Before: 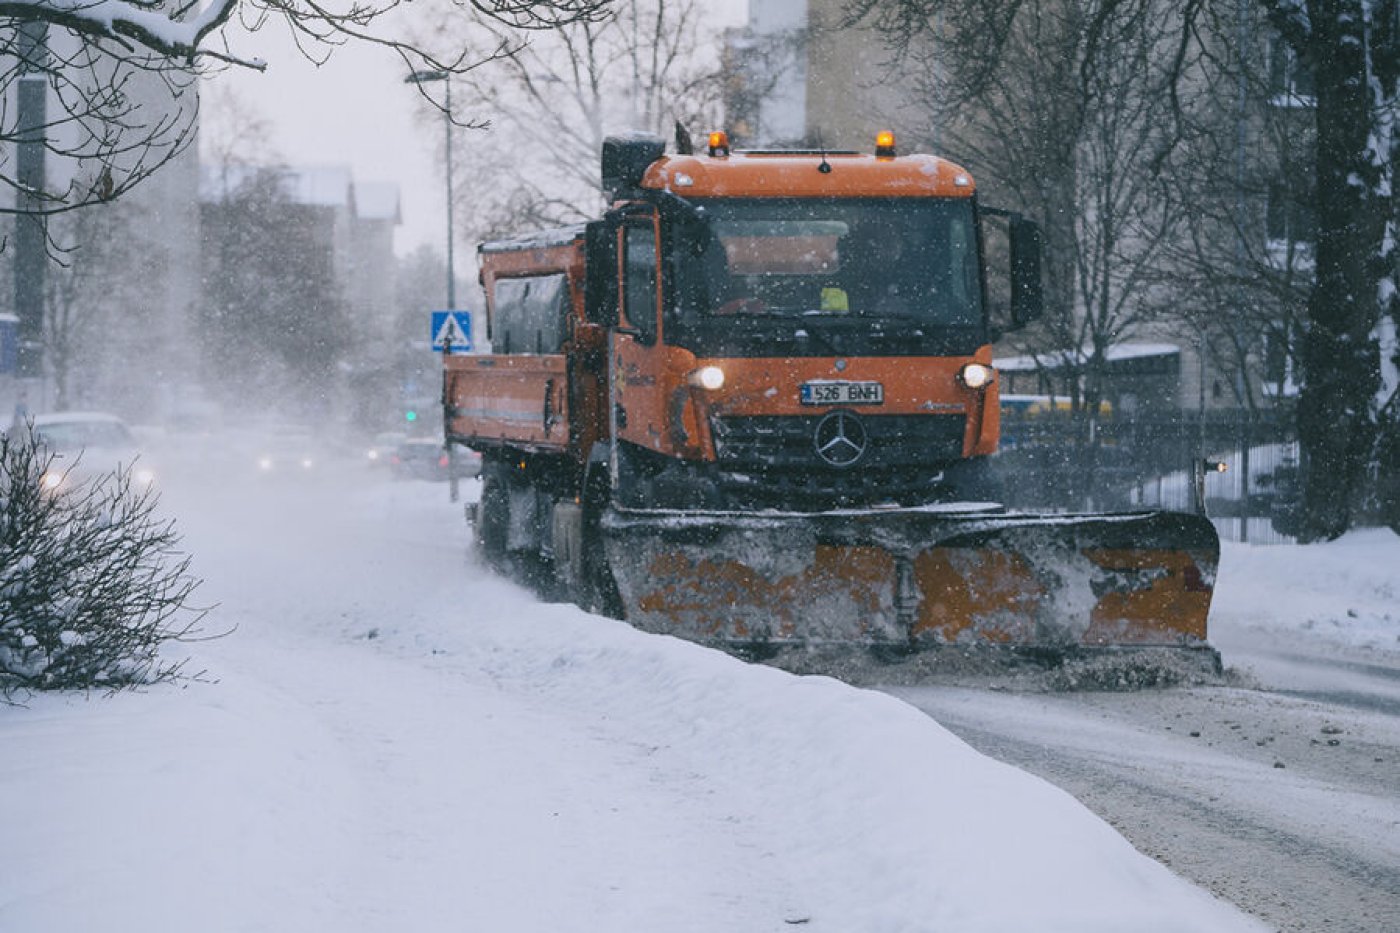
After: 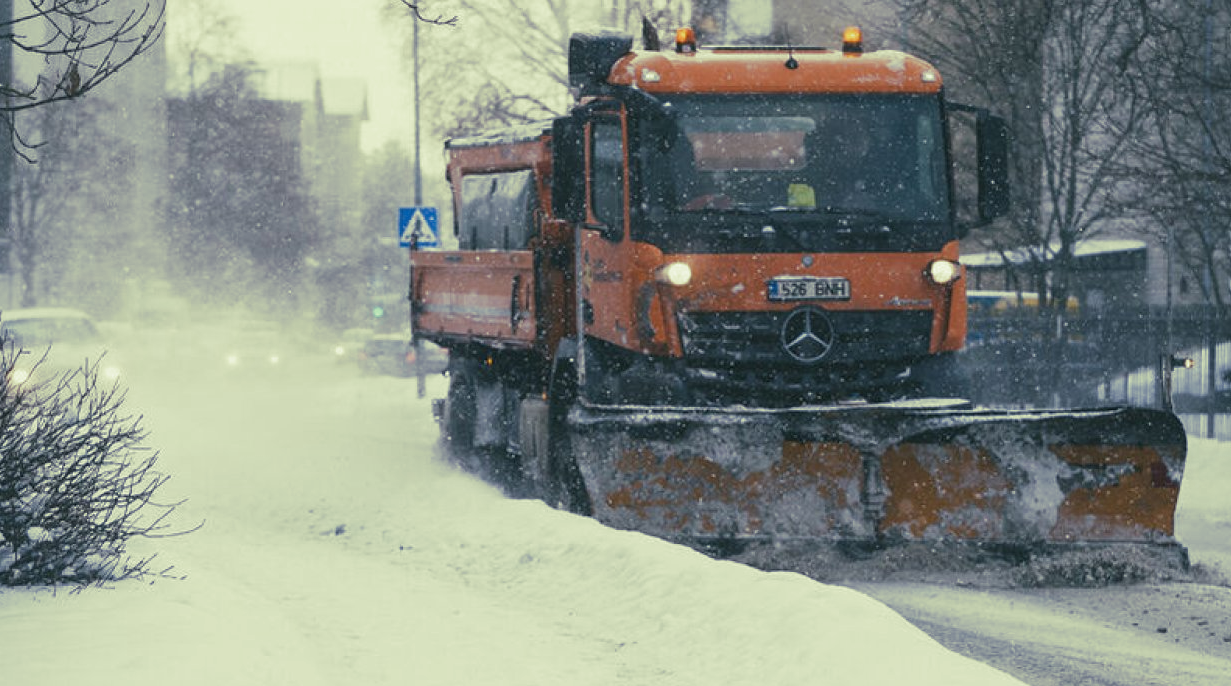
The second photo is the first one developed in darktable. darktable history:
crop and rotate: left 2.425%, top 11.305%, right 9.6%, bottom 15.08%
split-toning: shadows › hue 290.82°, shadows › saturation 0.34, highlights › saturation 0.38, balance 0, compress 50%
